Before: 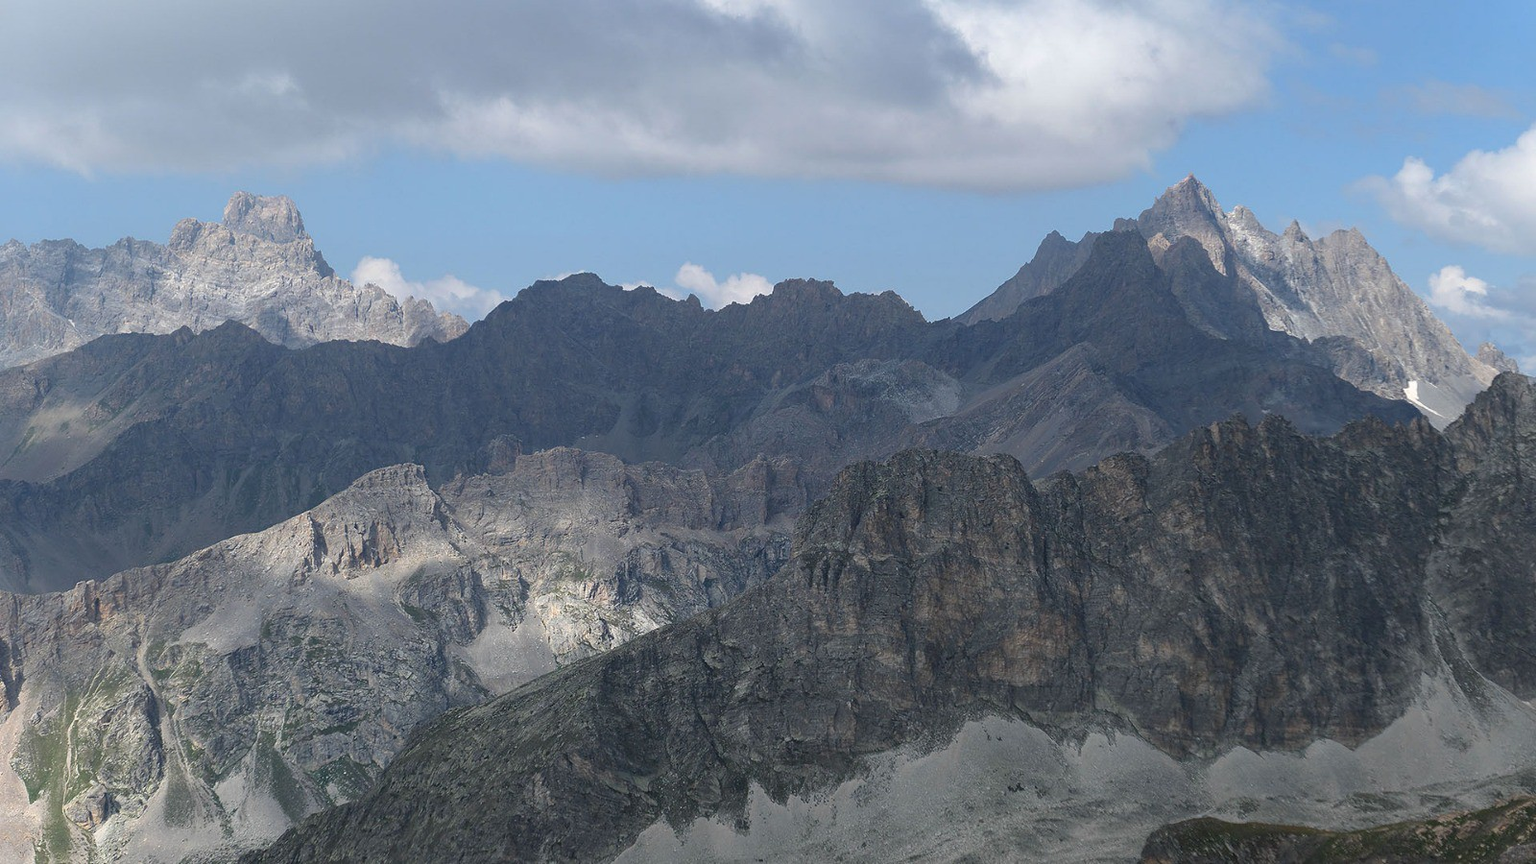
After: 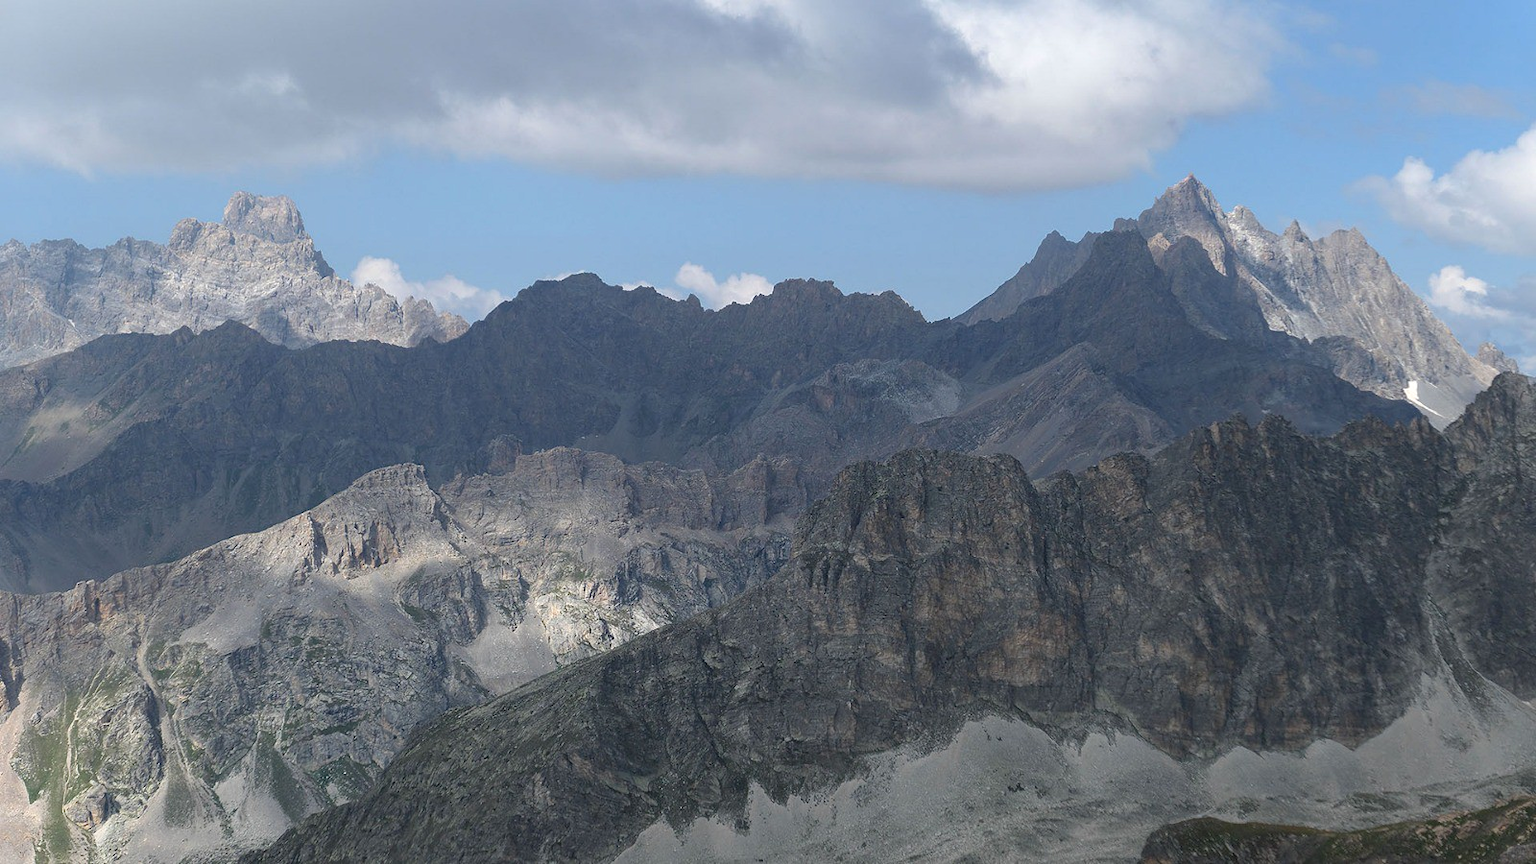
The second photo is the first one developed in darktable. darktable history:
bloom: size 3%, threshold 100%, strength 0%
exposure: exposure 0.081 EV, compensate highlight preservation false
